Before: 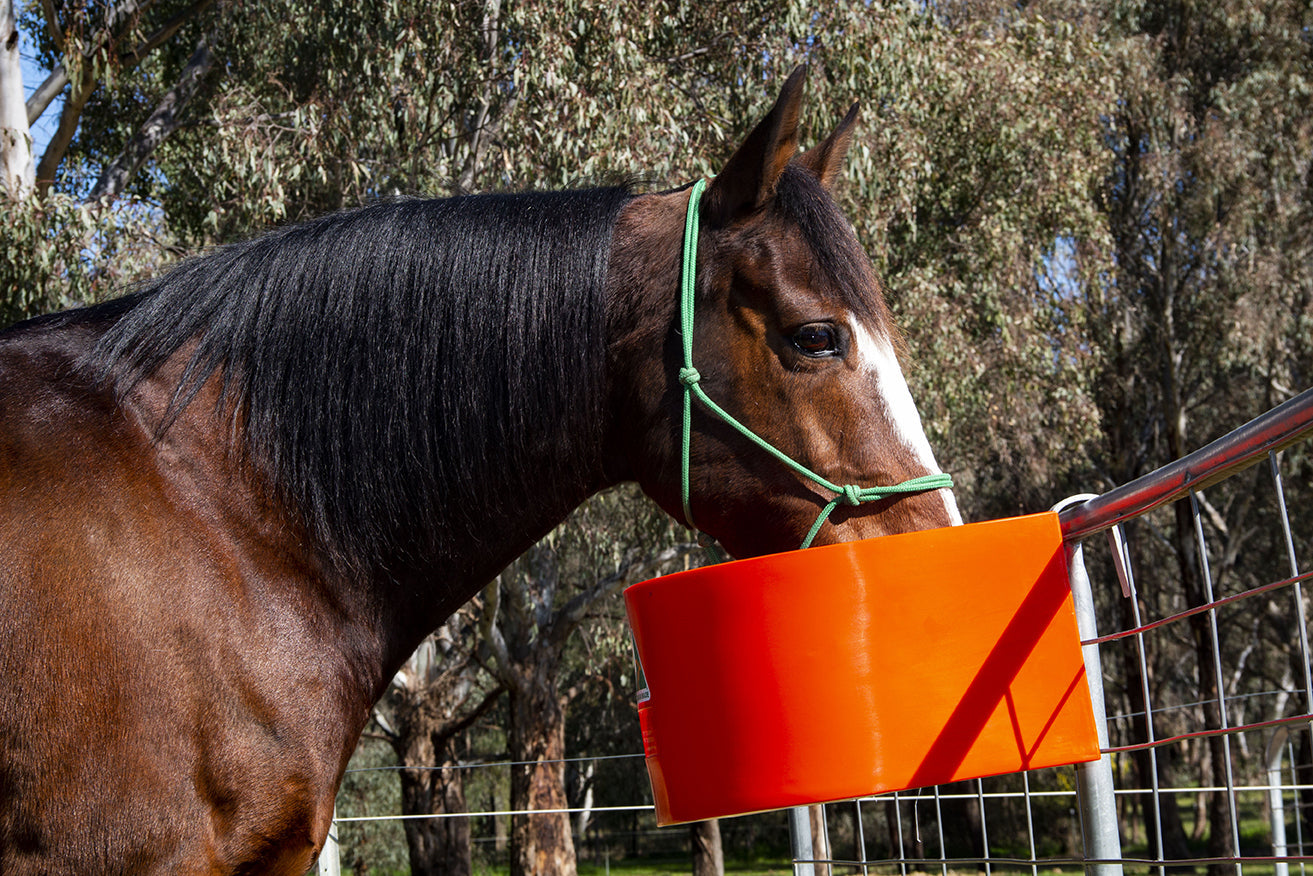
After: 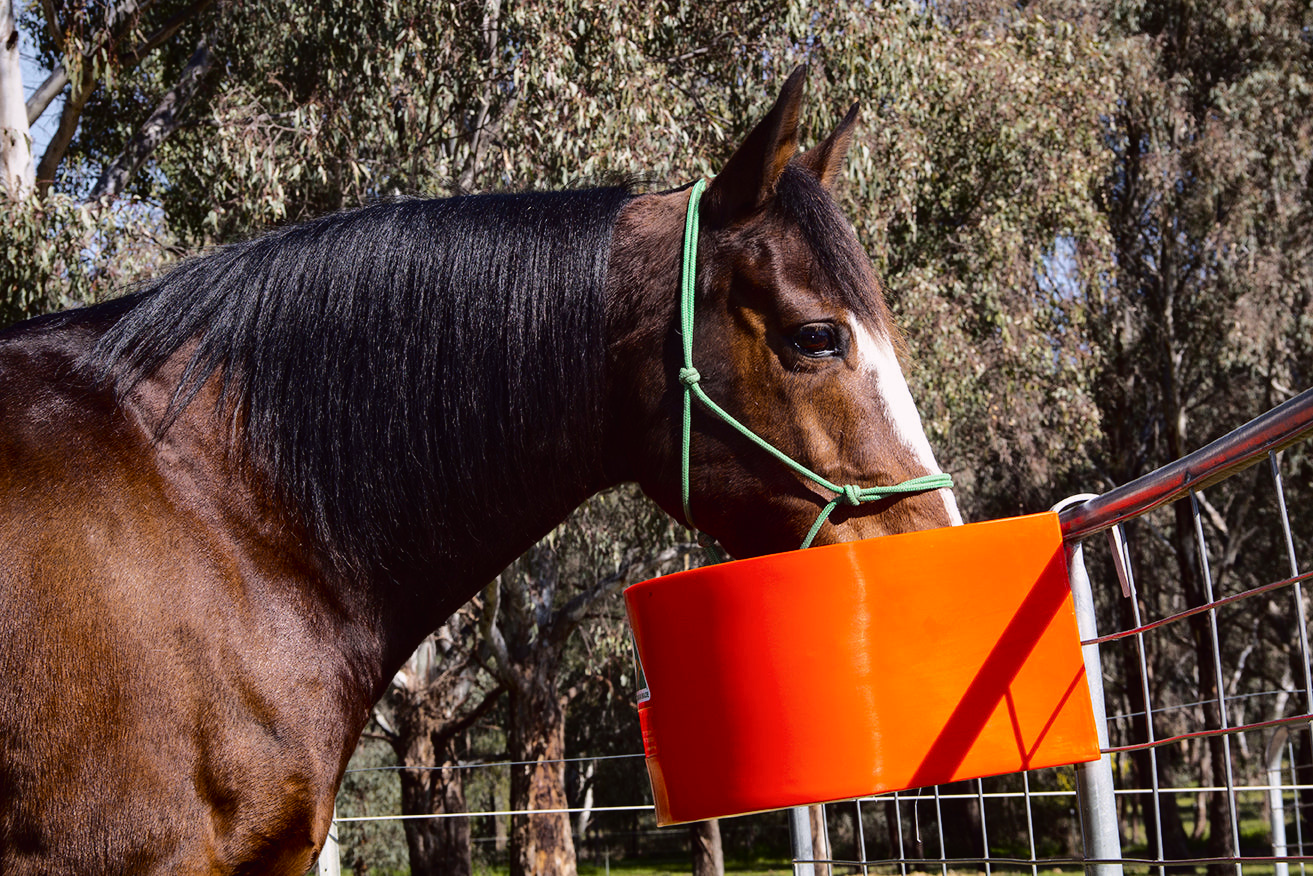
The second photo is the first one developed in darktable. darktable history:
tone curve: curves: ch0 [(0.003, 0.015) (0.104, 0.07) (0.236, 0.218) (0.401, 0.443) (0.495, 0.55) (0.65, 0.68) (0.832, 0.858) (1, 0.977)]; ch1 [(0, 0) (0.161, 0.092) (0.35, 0.33) (0.379, 0.401) (0.45, 0.466) (0.489, 0.499) (0.55, 0.56) (0.621, 0.615) (0.718, 0.734) (1, 1)]; ch2 [(0, 0) (0.369, 0.427) (0.44, 0.434) (0.502, 0.501) (0.557, 0.55) (0.586, 0.59) (1, 1)], color space Lab, independent channels, preserve colors none
